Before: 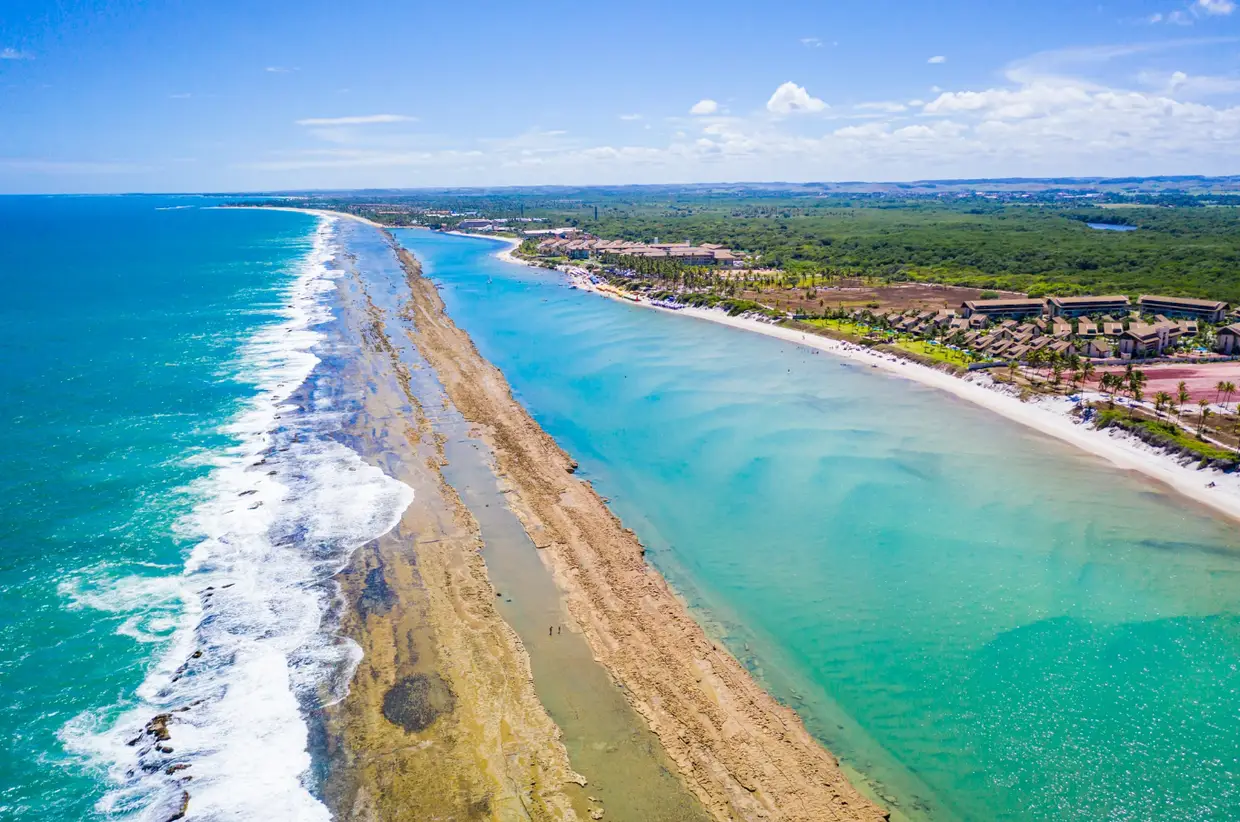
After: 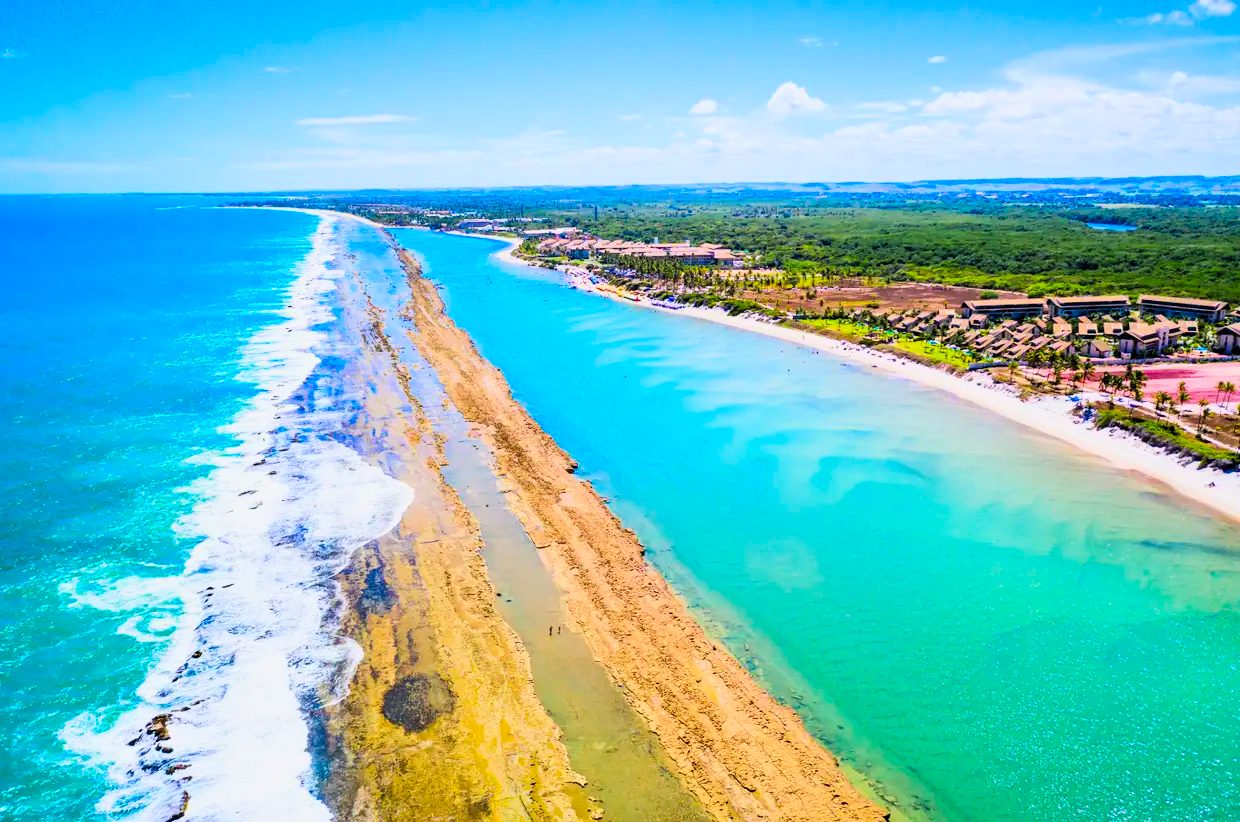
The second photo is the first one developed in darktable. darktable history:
shadows and highlights: shadows -87.35, highlights -35.76, highlights color adjustment 31.92%, soften with gaussian
filmic rgb: middle gray luminance 12.99%, black relative exposure -10.08 EV, white relative exposure 3.46 EV, threshold 5.99 EV, target black luminance 0%, hardness 5.75, latitude 44.76%, contrast 1.234, highlights saturation mix 5.84%, shadows ↔ highlights balance 26.52%, enable highlight reconstruction true
contrast brightness saturation: contrast 0.198, brightness 0.195, saturation 0.813
